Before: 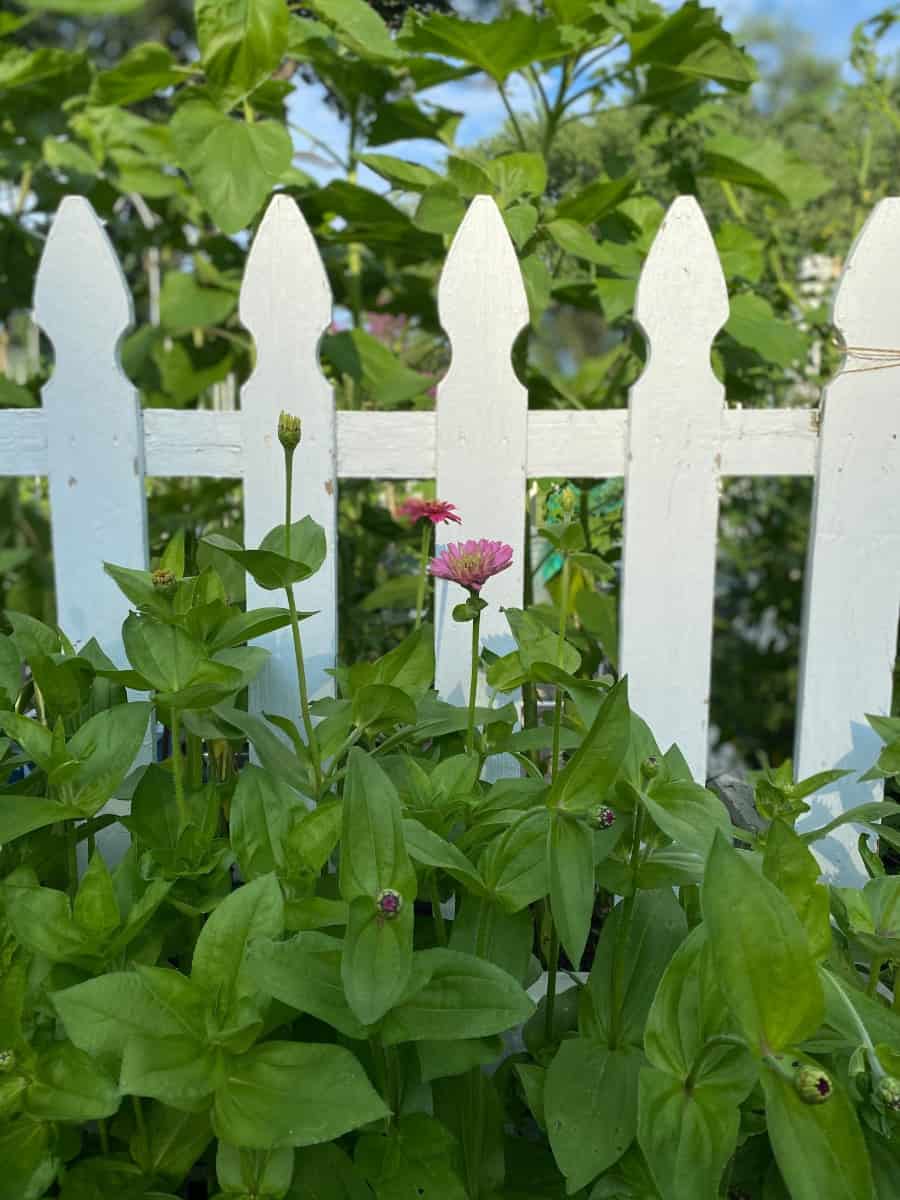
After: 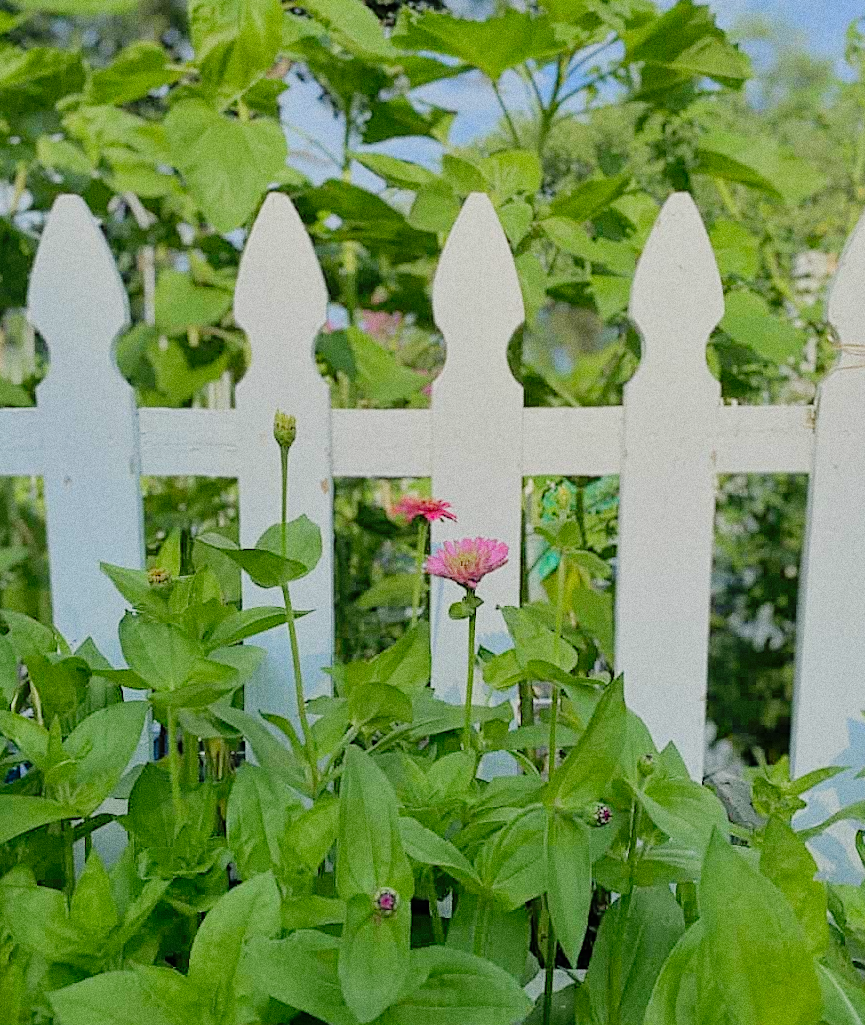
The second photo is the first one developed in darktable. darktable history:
crop and rotate: angle 0.2°, left 0.275%, right 3.127%, bottom 14.18%
tone equalizer: on, module defaults
sharpen: on, module defaults
rotate and perspective: automatic cropping off
tone curve: curves: ch0 [(0, 0) (0.004, 0.008) (0.077, 0.156) (0.169, 0.29) (0.774, 0.774) (0.988, 0.926)], color space Lab, linked channels, preserve colors none
grain: coarseness 9.61 ISO, strength 35.62%
filmic rgb: black relative exposure -7.65 EV, white relative exposure 4.56 EV, hardness 3.61
